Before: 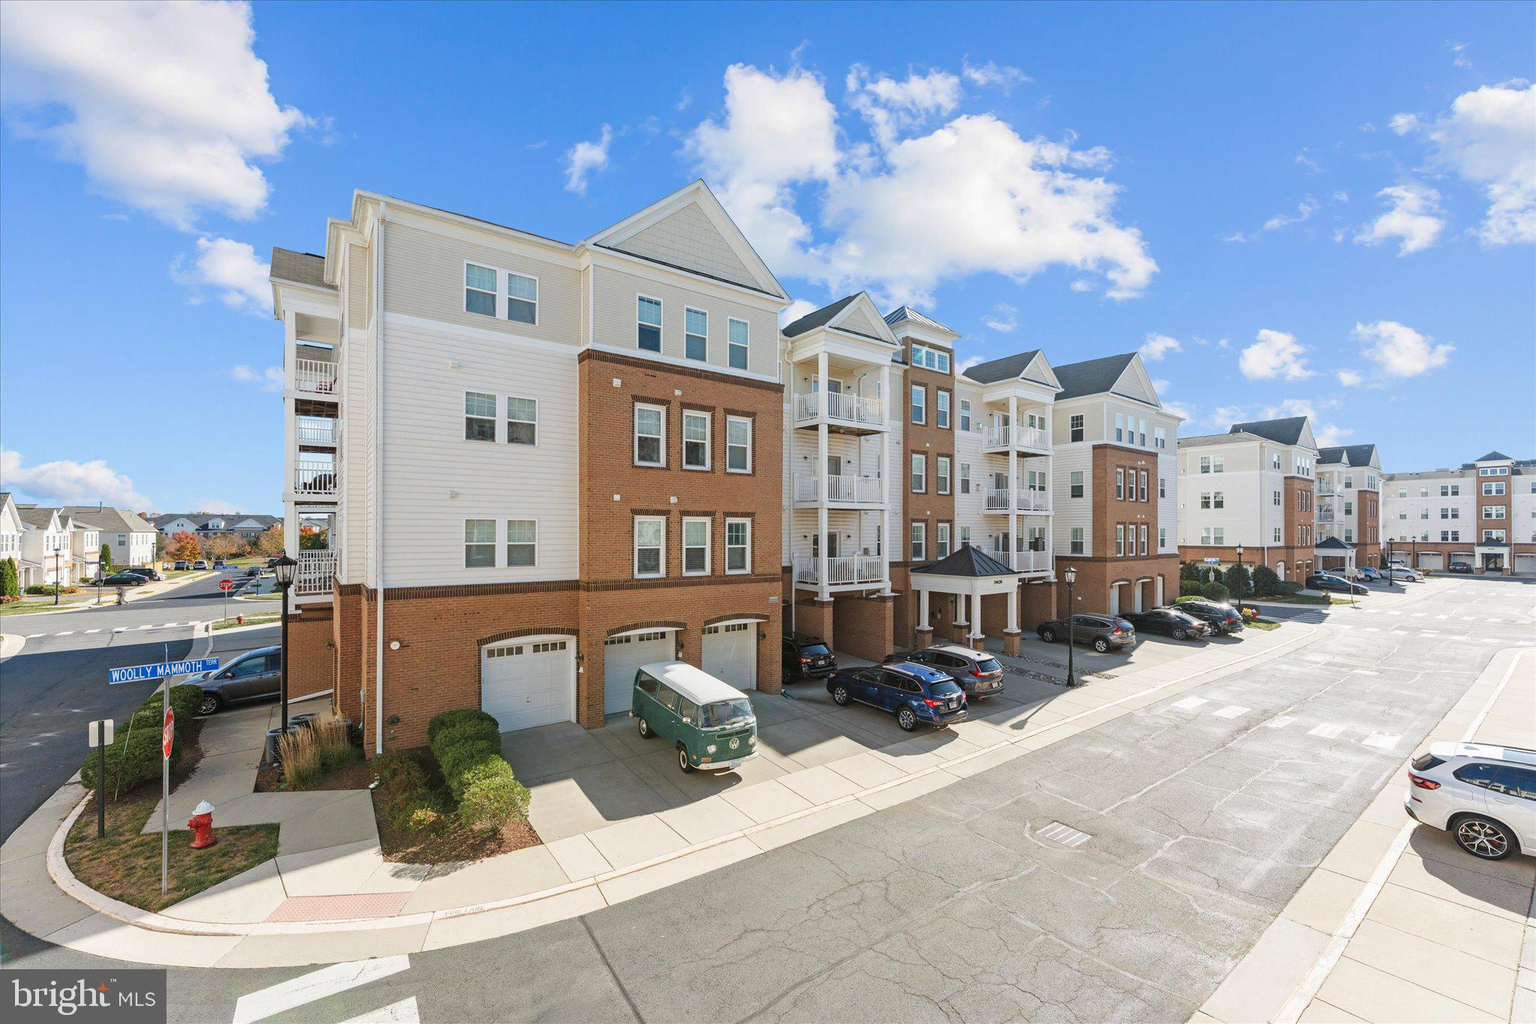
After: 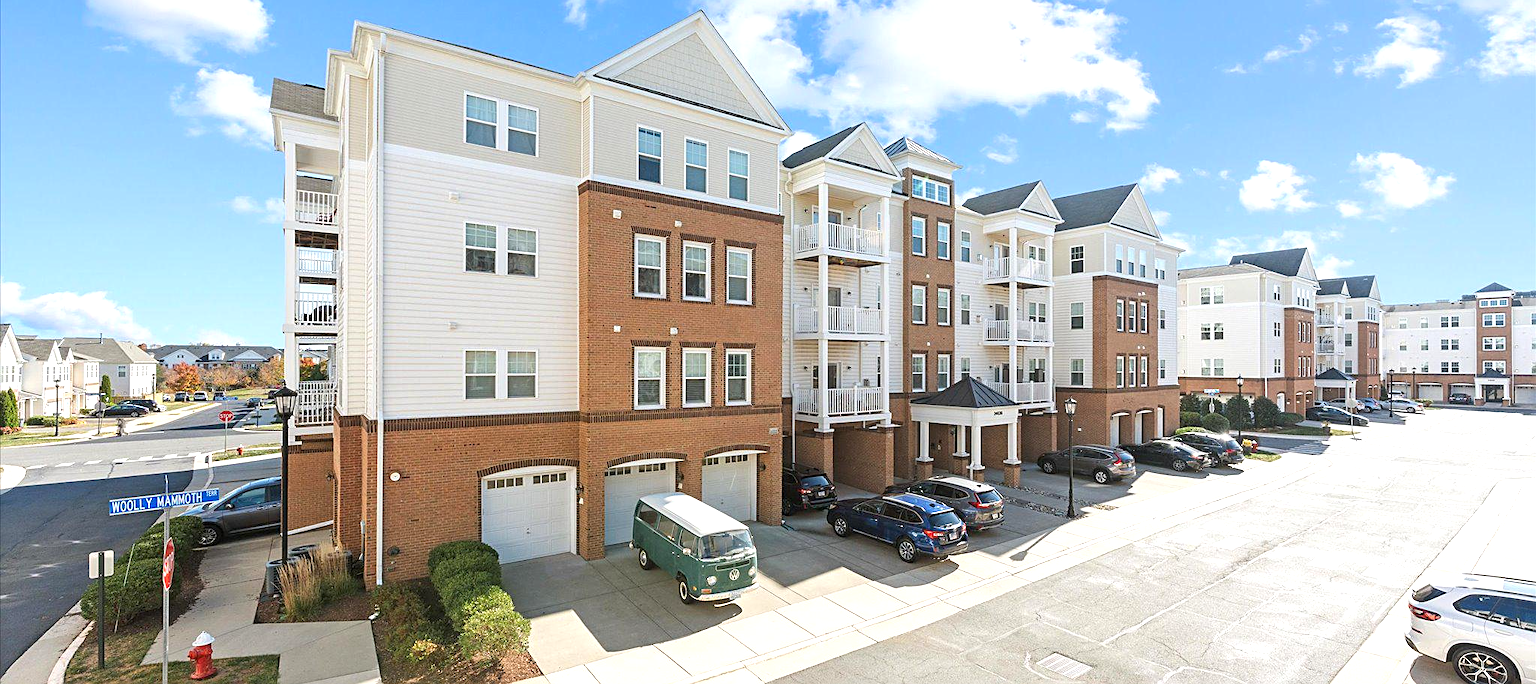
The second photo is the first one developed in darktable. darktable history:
exposure: black level correction 0.001, exposure 0.498 EV, compensate highlight preservation false
crop: top 16.484%, bottom 16.693%
sharpen: on, module defaults
